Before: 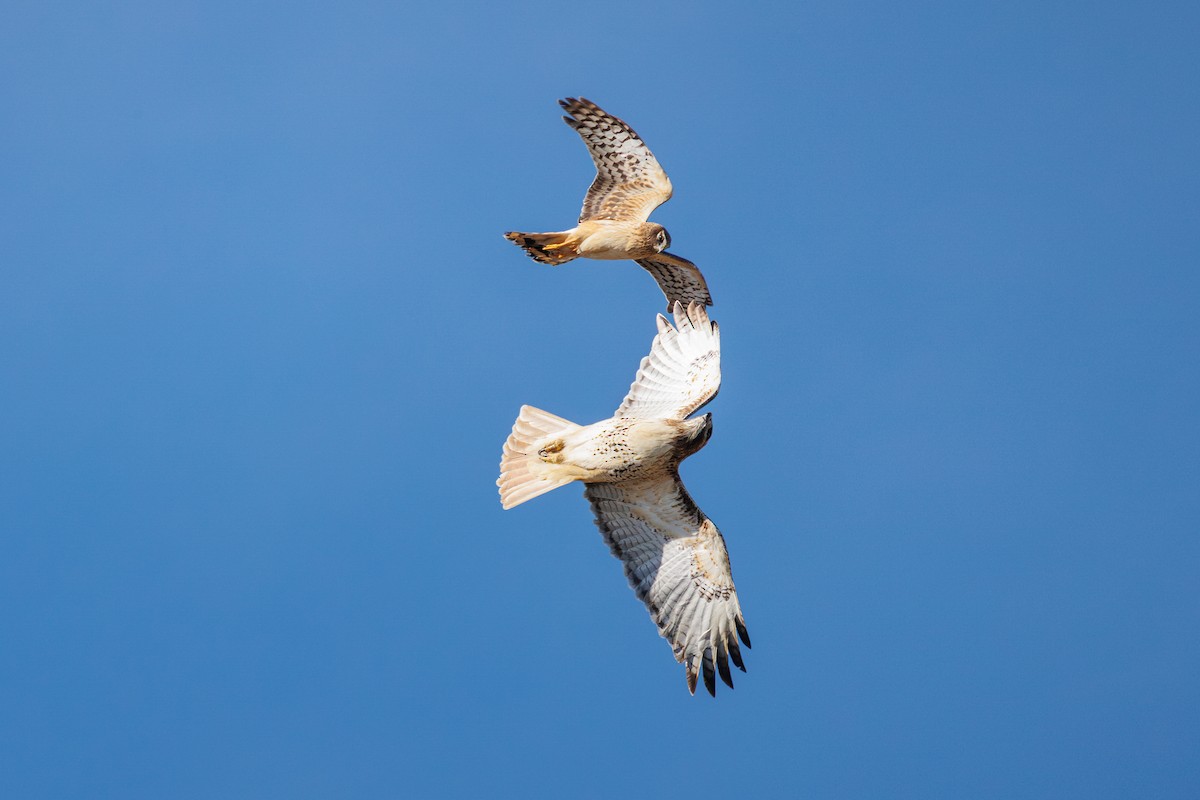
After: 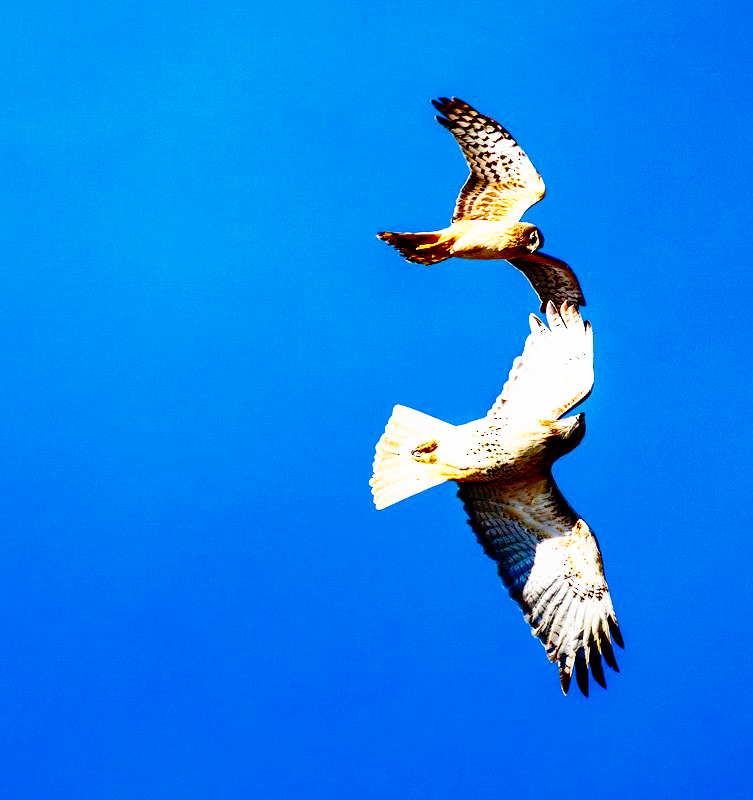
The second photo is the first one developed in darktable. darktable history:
crop: left 10.644%, right 26.528%
tone curve: curves: ch0 [(0, 0) (0.003, 0.007) (0.011, 0.009) (0.025, 0.01) (0.044, 0.012) (0.069, 0.013) (0.1, 0.014) (0.136, 0.021) (0.177, 0.038) (0.224, 0.06) (0.277, 0.099) (0.335, 0.16) (0.399, 0.227) (0.468, 0.329) (0.543, 0.45) (0.623, 0.594) (0.709, 0.756) (0.801, 0.868) (0.898, 0.971) (1, 1)], preserve colors none
rgb levels: preserve colors sum RGB, levels [[0.038, 0.433, 0.934], [0, 0.5, 1], [0, 0.5, 1]]
base curve: curves: ch0 [(0, 0) (0.007, 0.004) (0.027, 0.03) (0.046, 0.07) (0.207, 0.54) (0.442, 0.872) (0.673, 0.972) (1, 1)], preserve colors none
contrast brightness saturation: brightness -1, saturation 1
